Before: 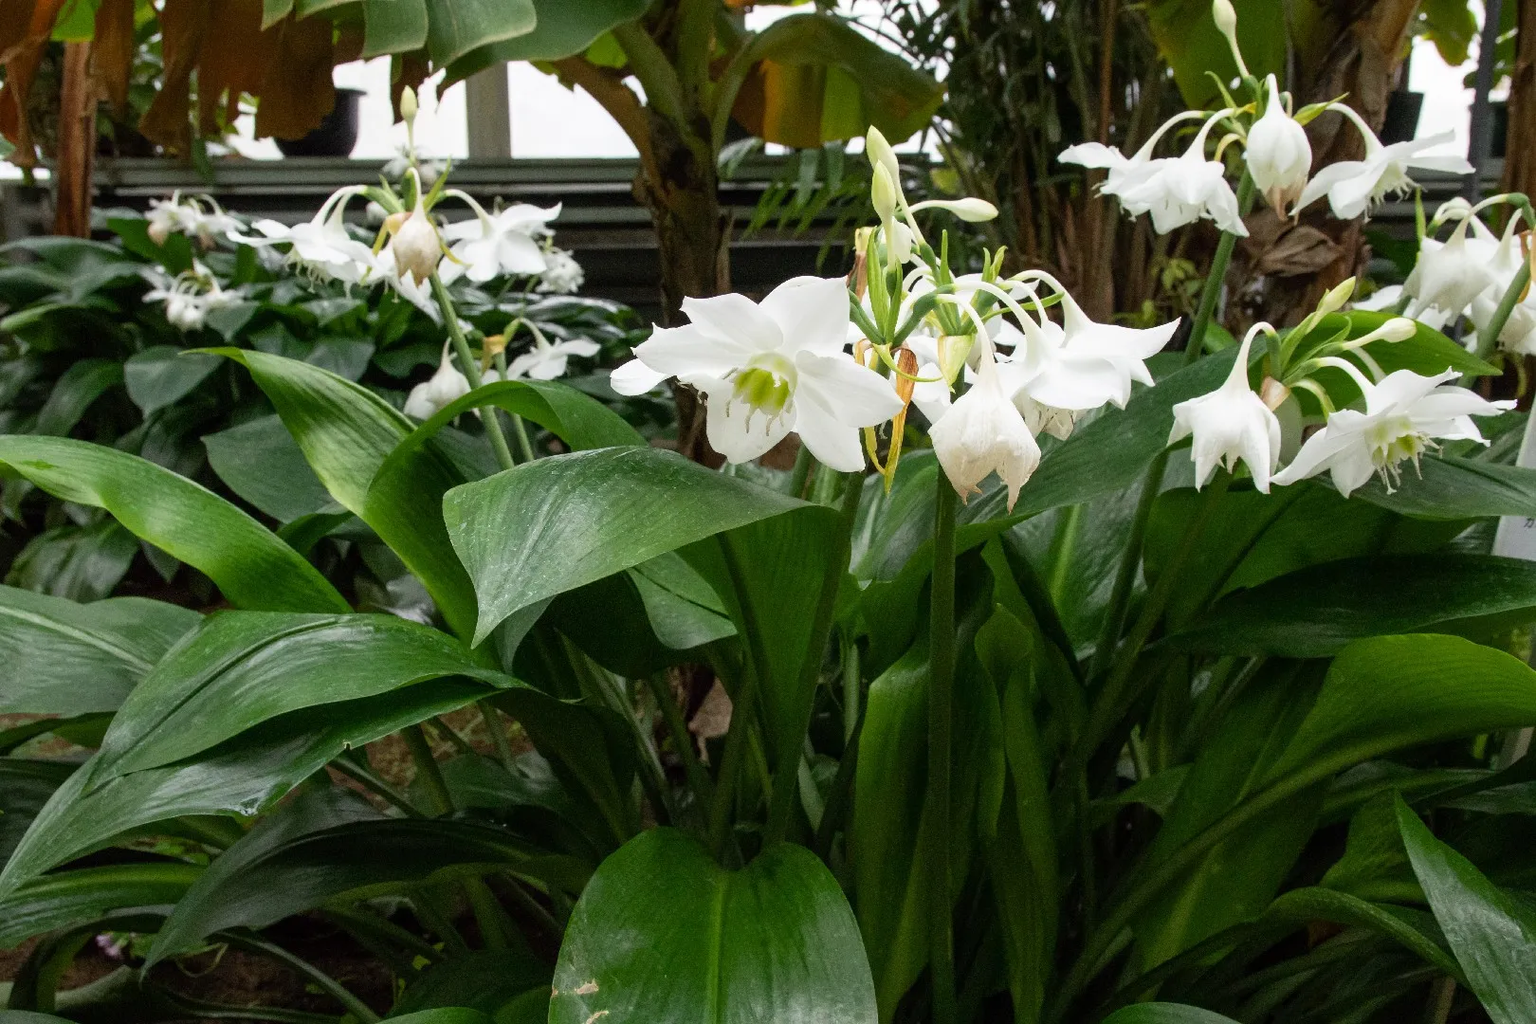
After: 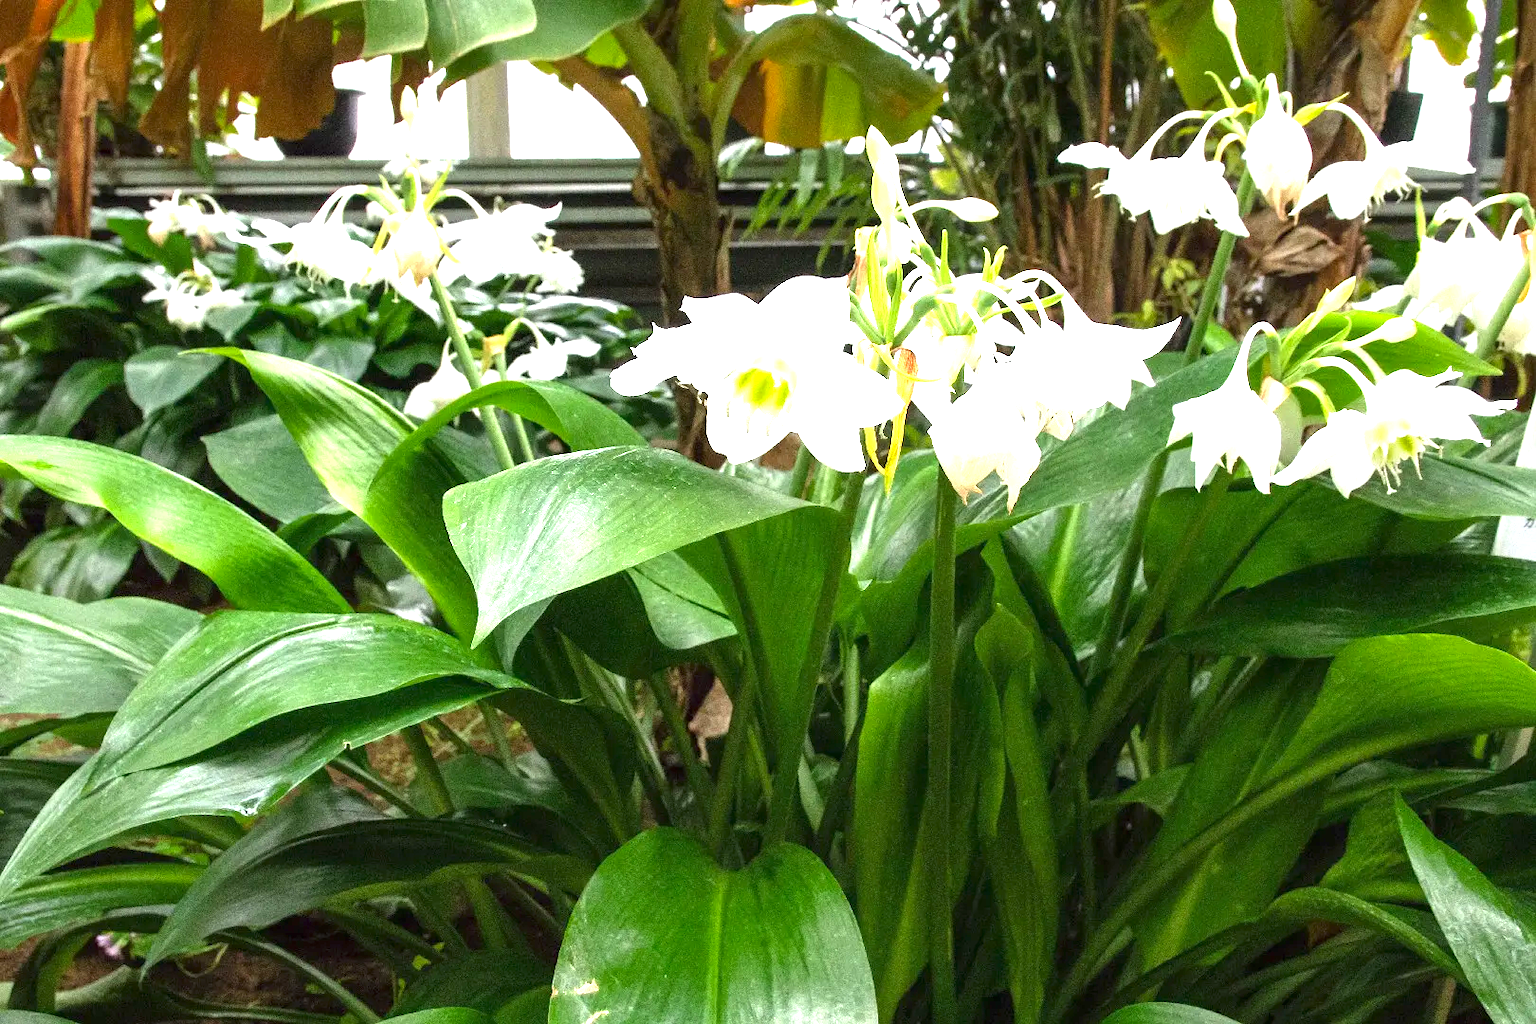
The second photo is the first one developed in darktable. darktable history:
exposure: black level correction 0, exposure 1.756 EV, compensate highlight preservation false
contrast brightness saturation: contrast 0.039, saturation 0.068
